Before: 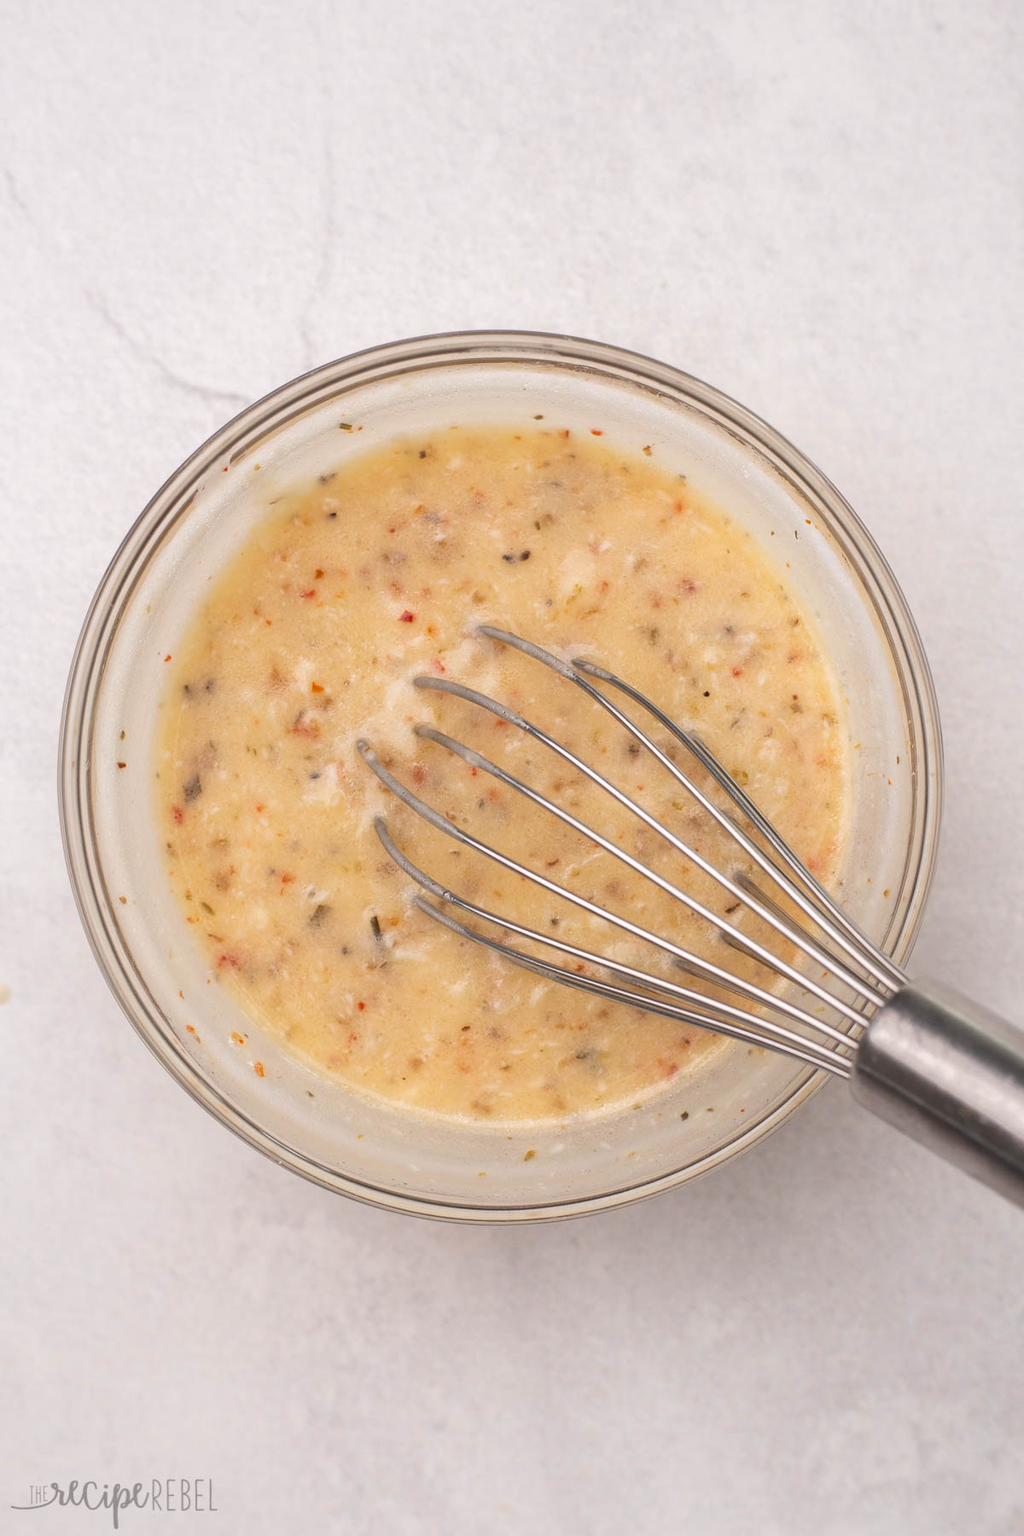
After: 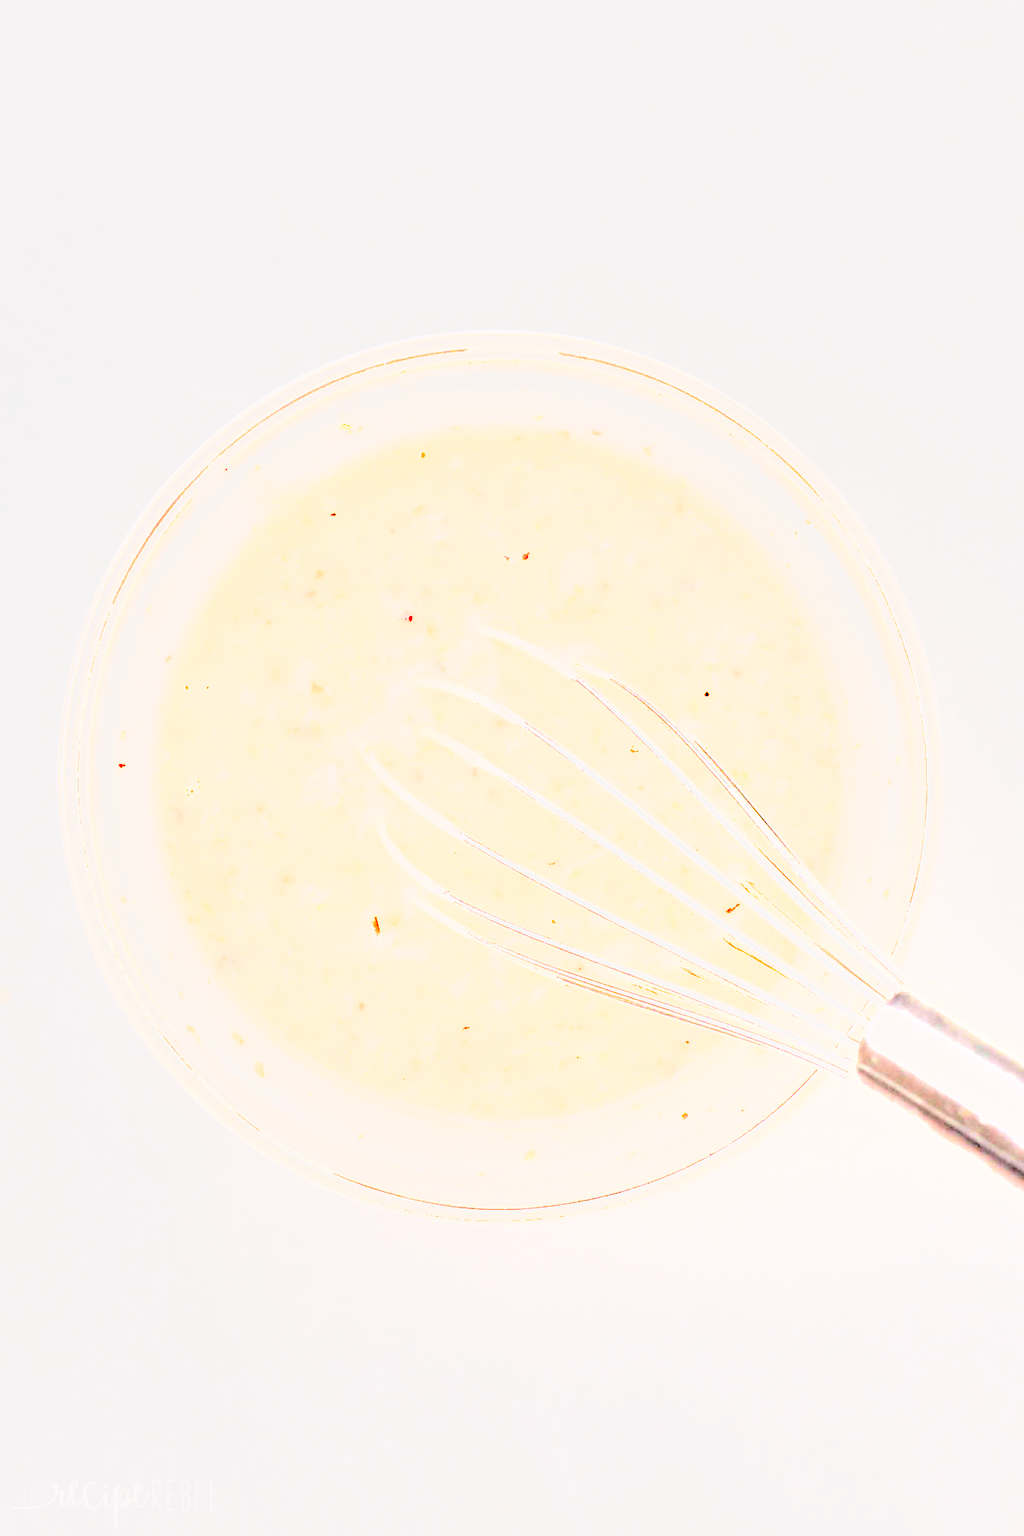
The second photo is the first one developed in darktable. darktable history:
shadows and highlights: highlights color adjustment 49.76%, low approximation 0.01, soften with gaussian
exposure: exposure 0.6 EV, compensate exposure bias true, compensate highlight preservation false
levels: levels [0.246, 0.256, 0.506]
